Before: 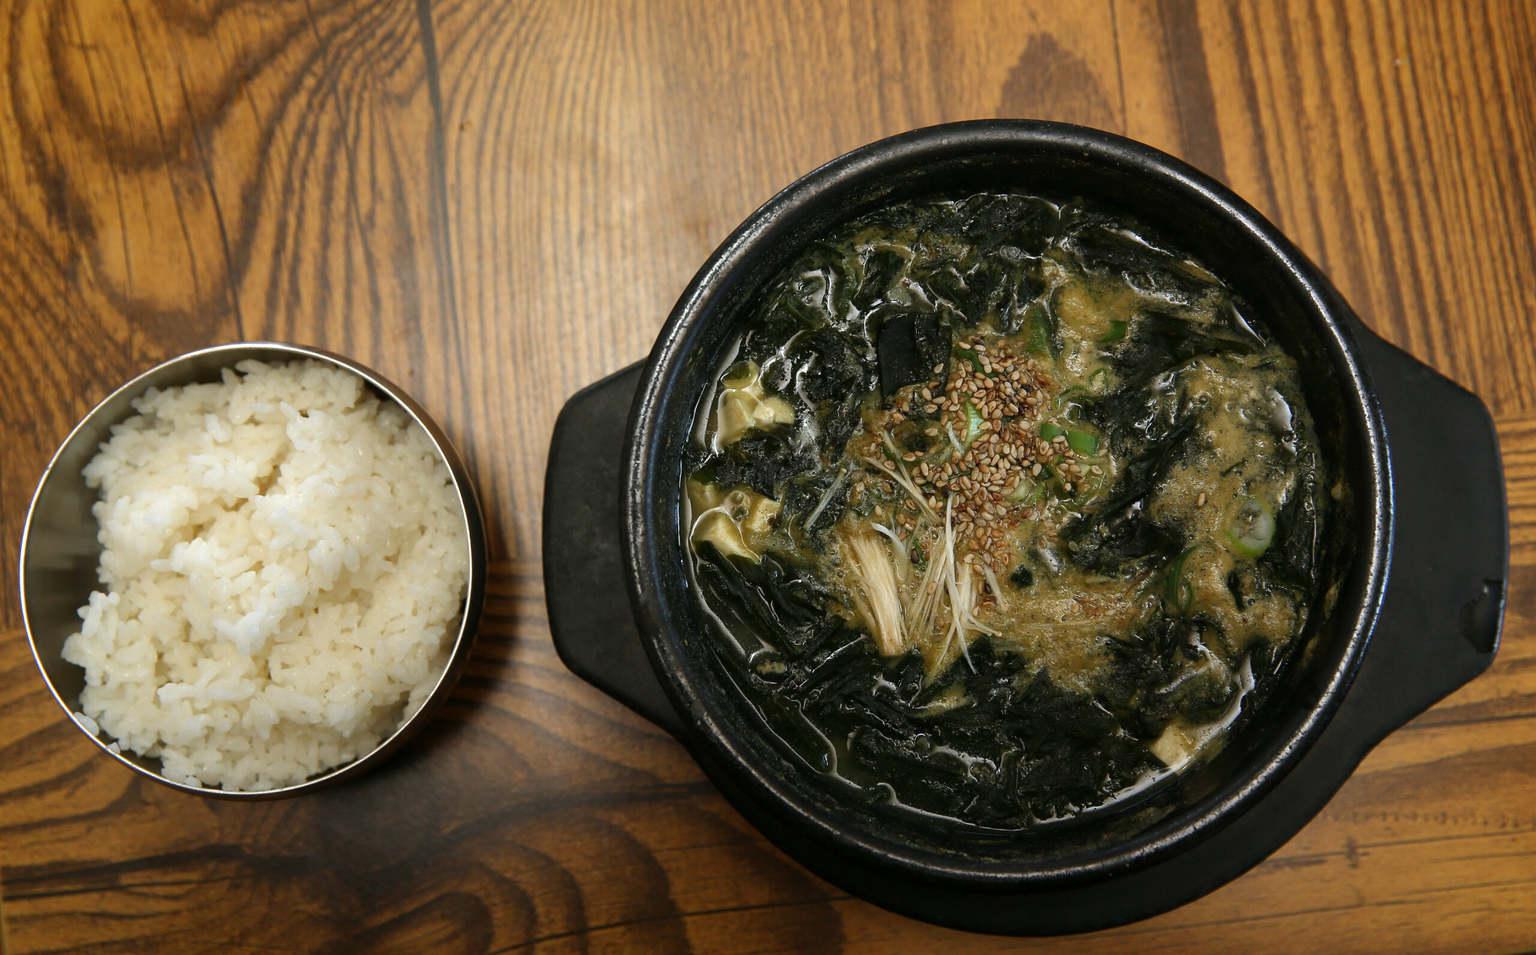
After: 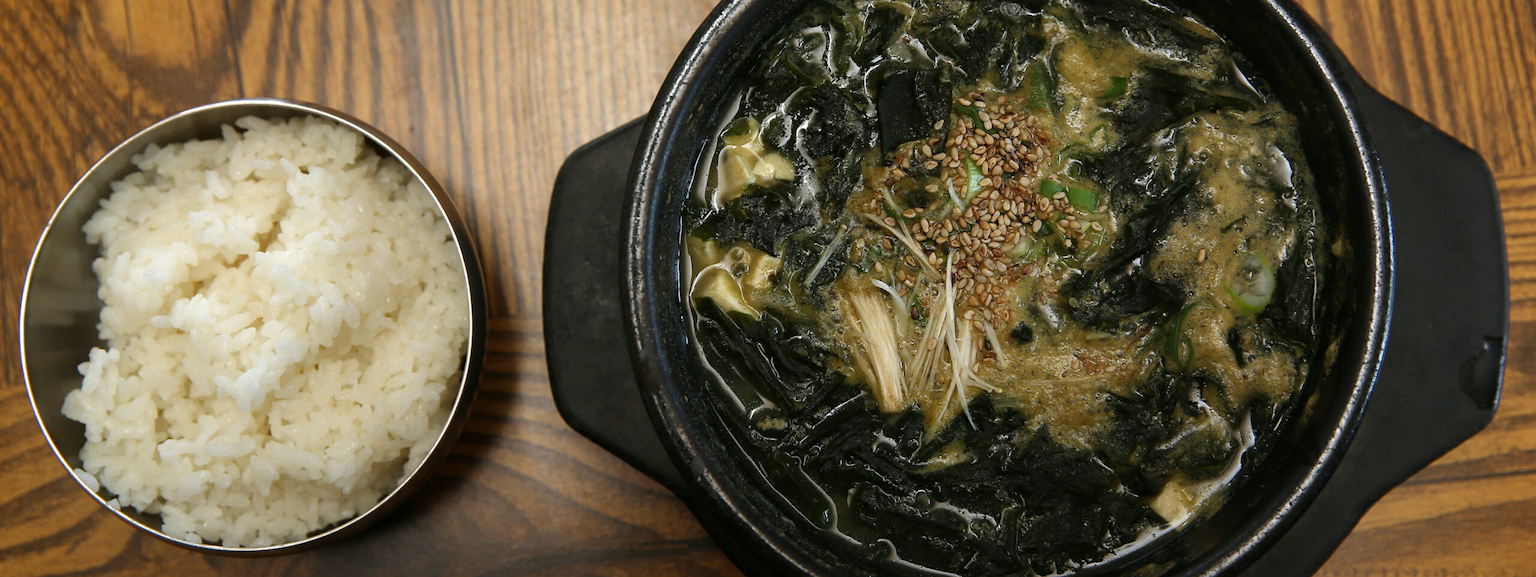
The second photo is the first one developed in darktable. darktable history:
crop and rotate: top 25.551%, bottom 13.973%
